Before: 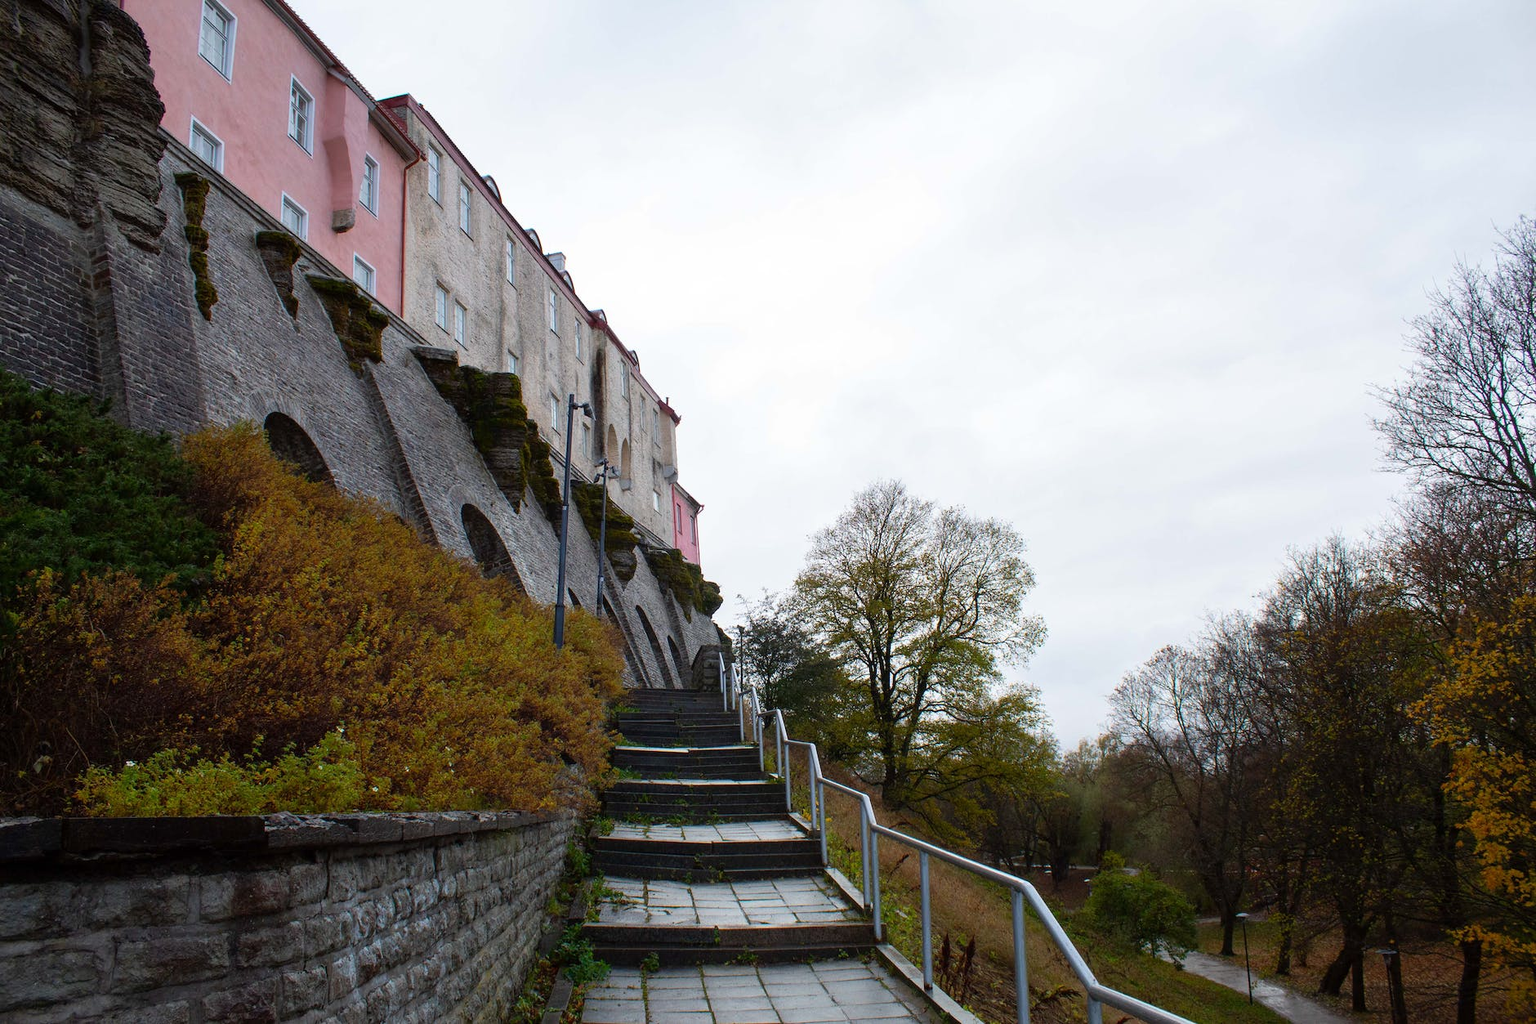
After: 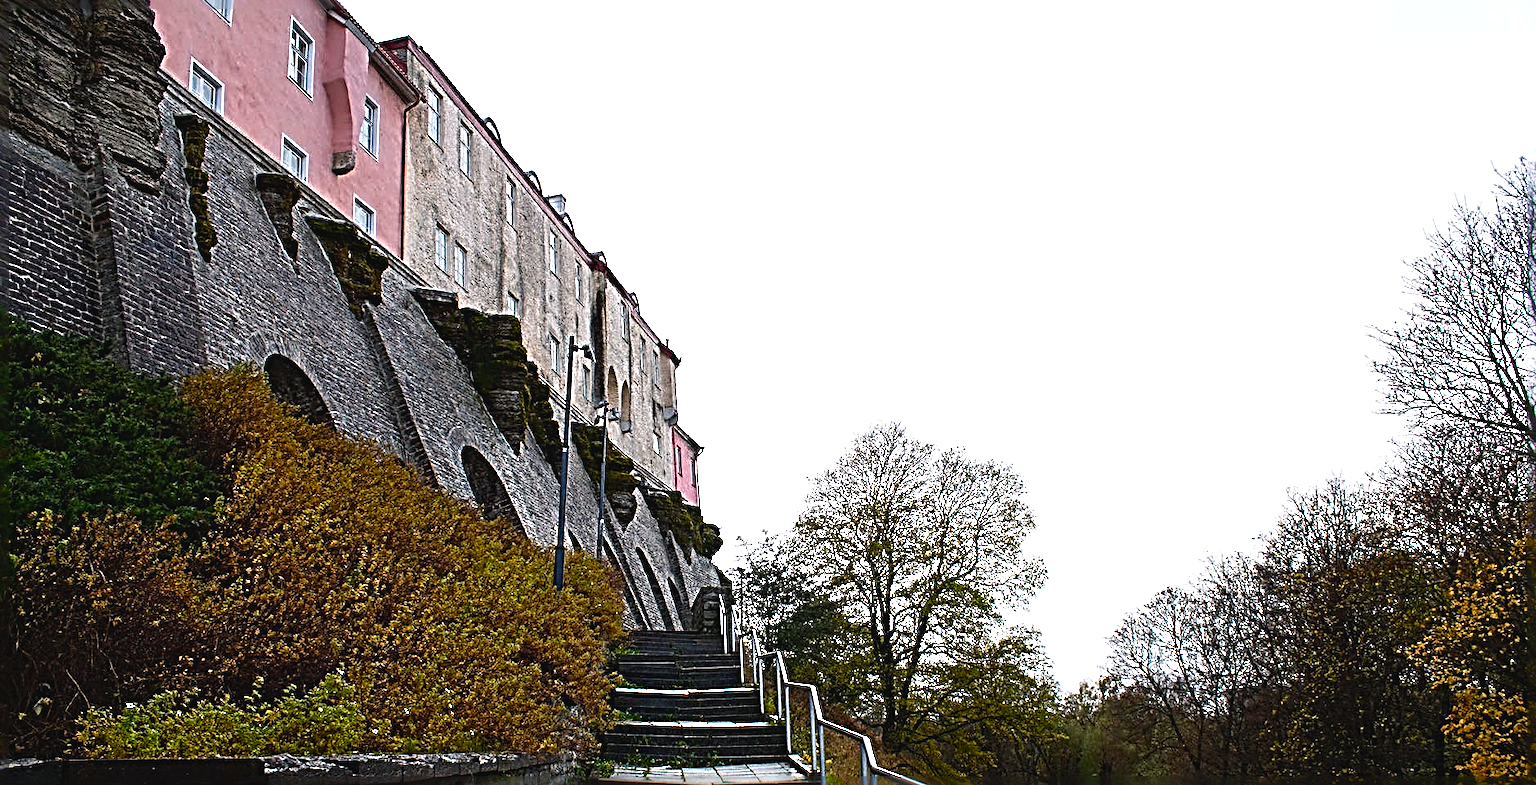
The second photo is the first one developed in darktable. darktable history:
crop: top 5.667%, bottom 17.637%
color balance rgb: shadows lift › chroma 1%, shadows lift › hue 217.2°, power › hue 310.8°, highlights gain › chroma 1%, highlights gain › hue 54°, global offset › luminance 0.5%, global offset › hue 171.6°, perceptual saturation grading › global saturation 14.09%, perceptual saturation grading › highlights -25%, perceptual saturation grading › shadows 30%, perceptual brilliance grading › highlights 13.42%, perceptual brilliance grading › mid-tones 8.05%, perceptual brilliance grading › shadows -17.45%, global vibrance 25%
sharpen: radius 4.001, amount 2
